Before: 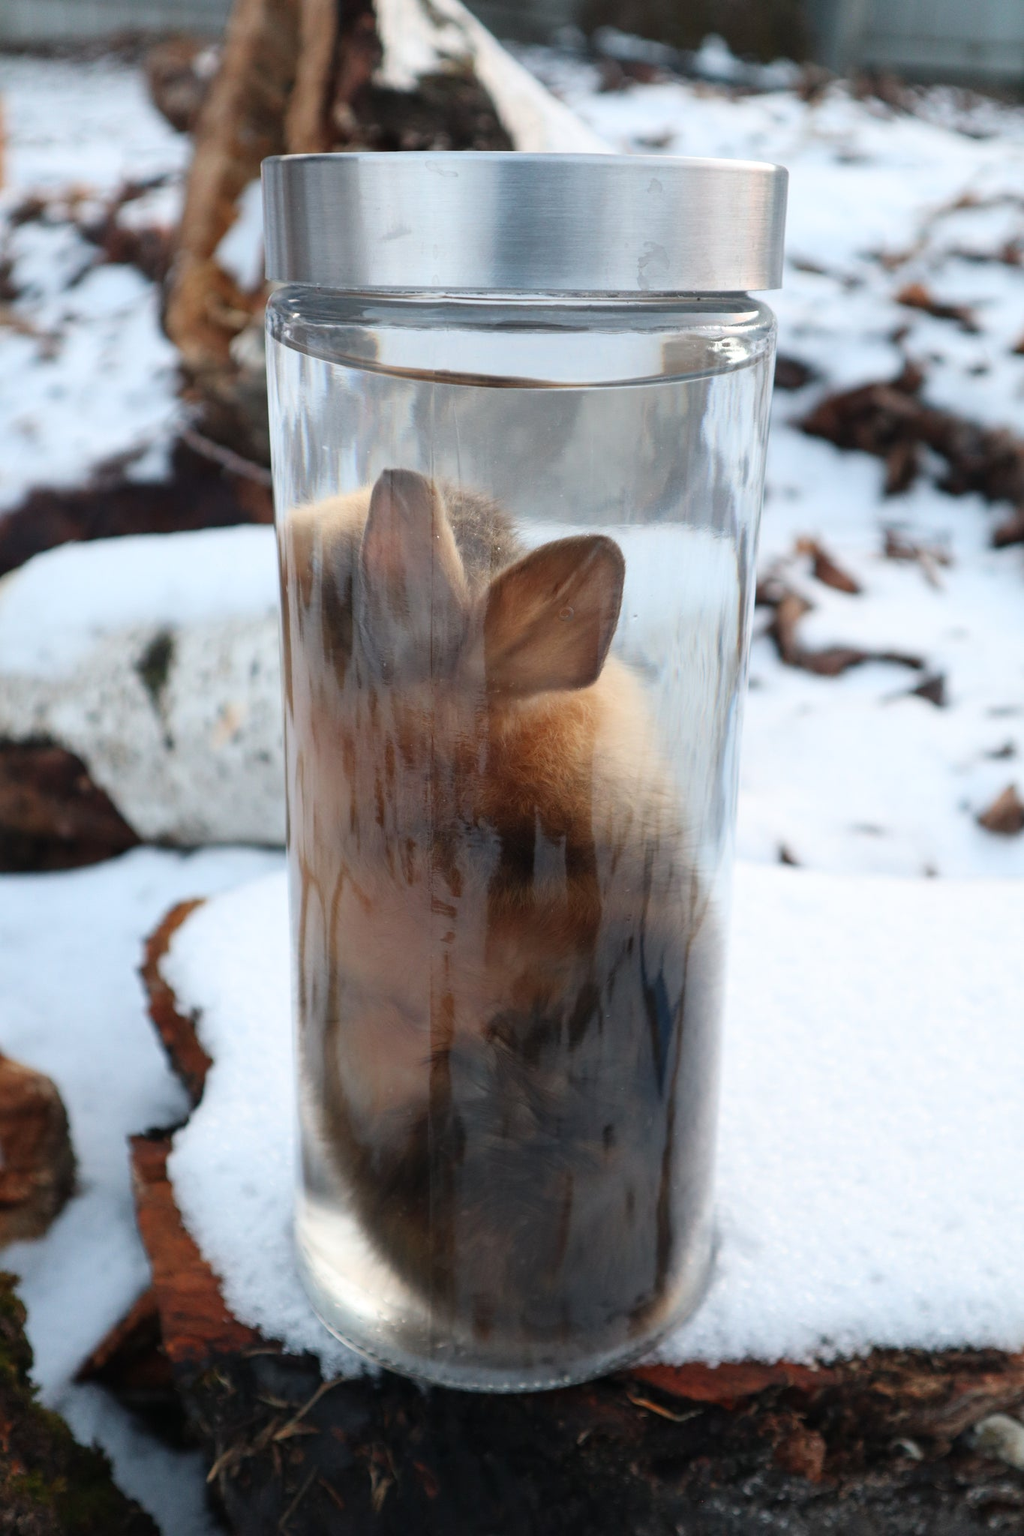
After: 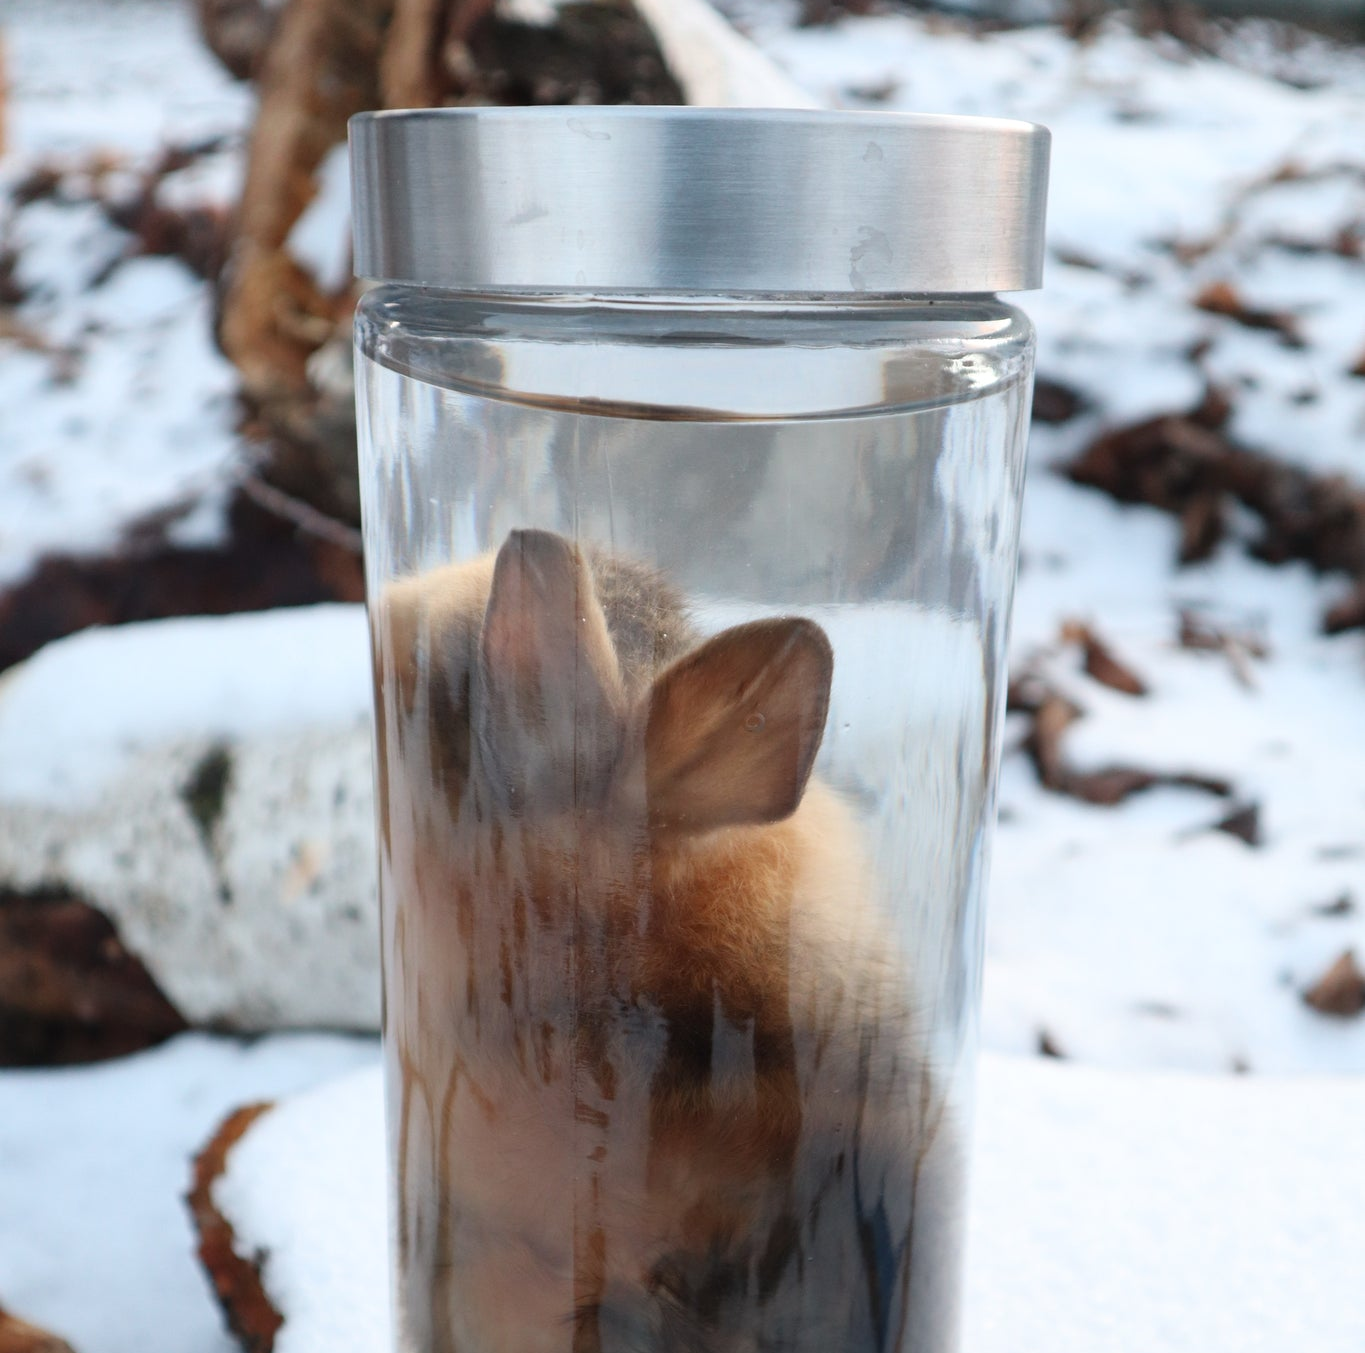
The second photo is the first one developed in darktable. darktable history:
crop and rotate: top 4.731%, bottom 29.159%
